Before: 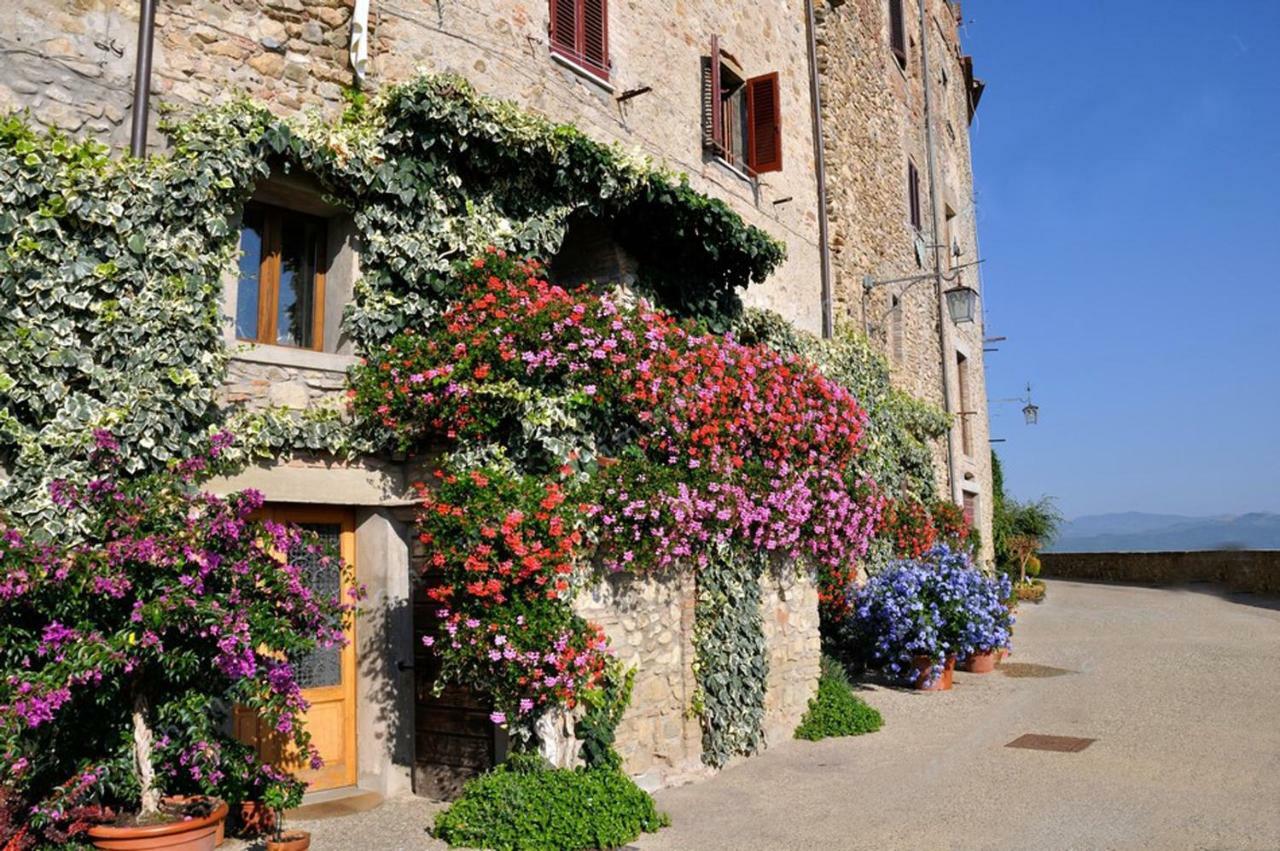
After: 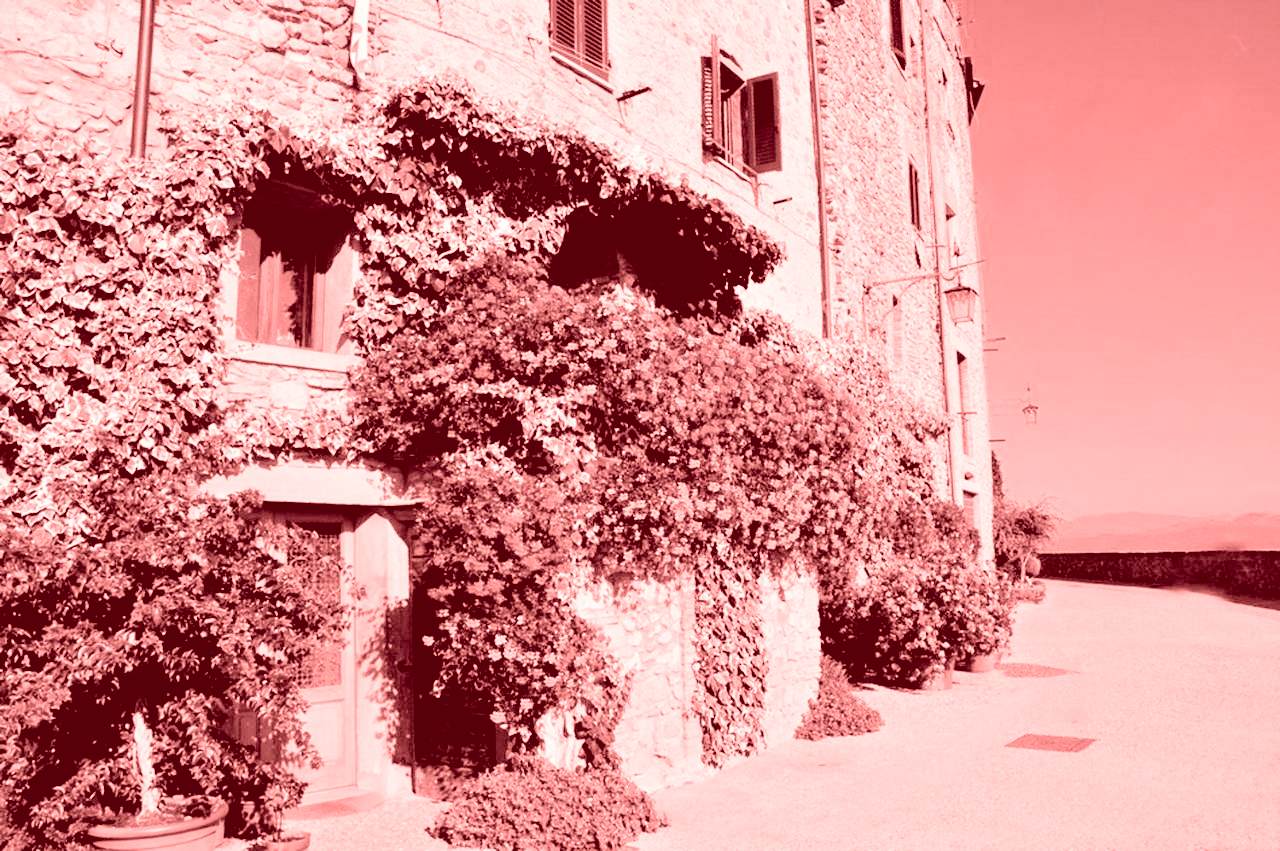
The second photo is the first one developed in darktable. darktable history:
colorize: saturation 60%, source mix 100%
filmic rgb: black relative exposure -8.42 EV, white relative exposure 4.68 EV, hardness 3.82, color science v6 (2022)
exposure: black level correction 0.011, exposure 1.088 EV, compensate exposure bias true, compensate highlight preservation false
